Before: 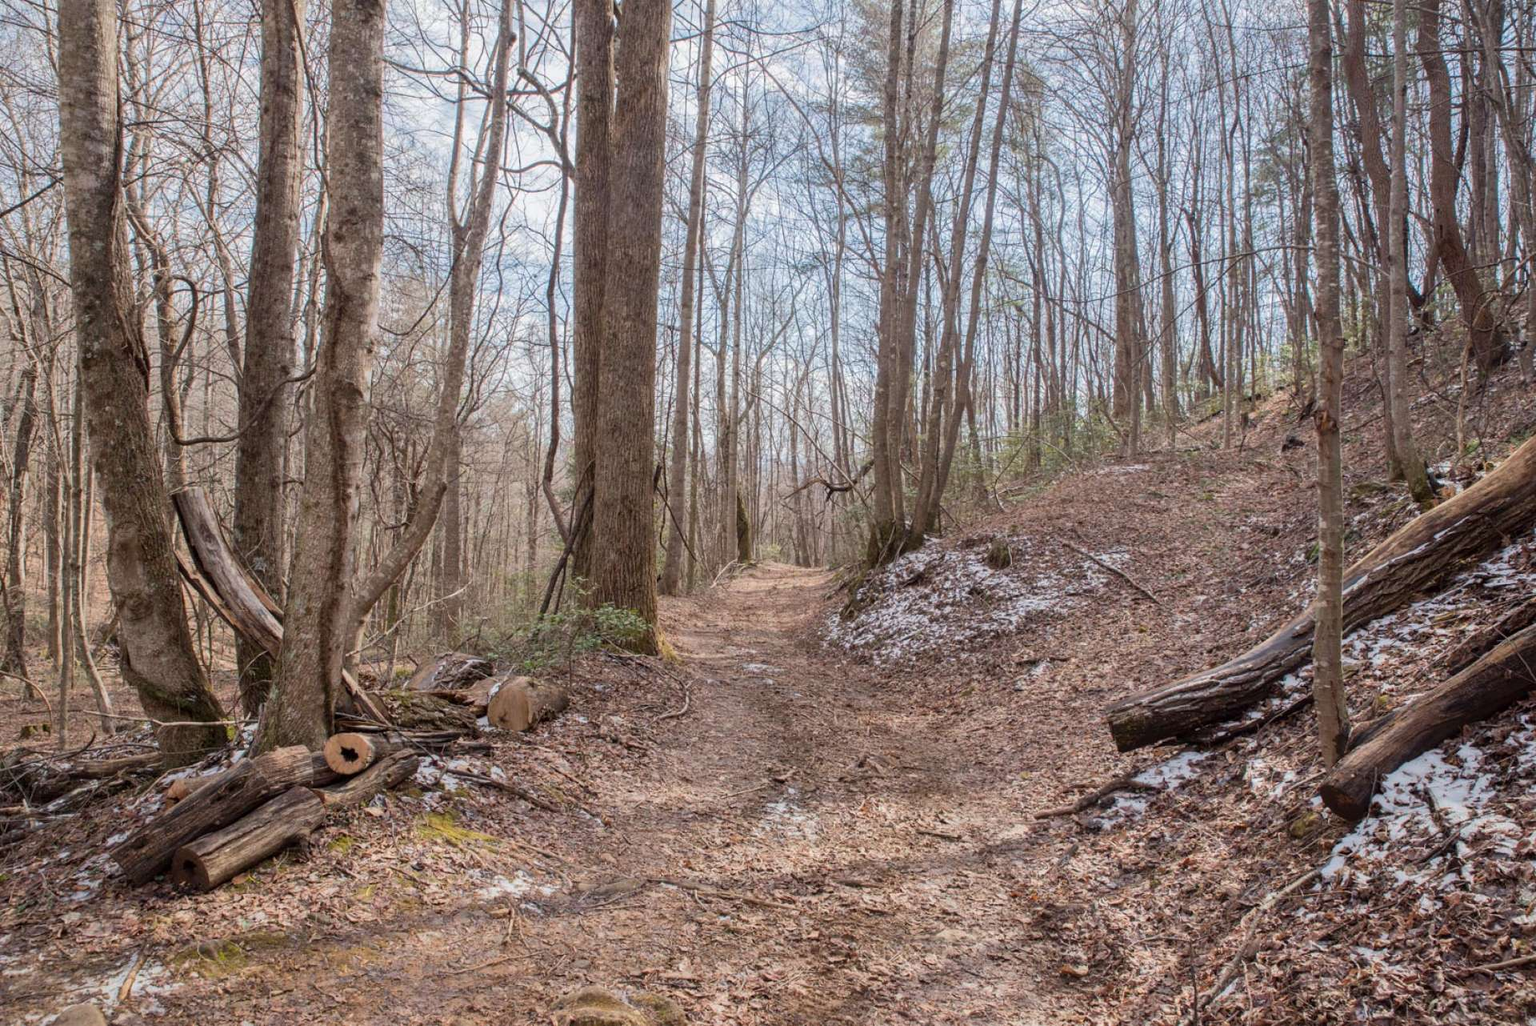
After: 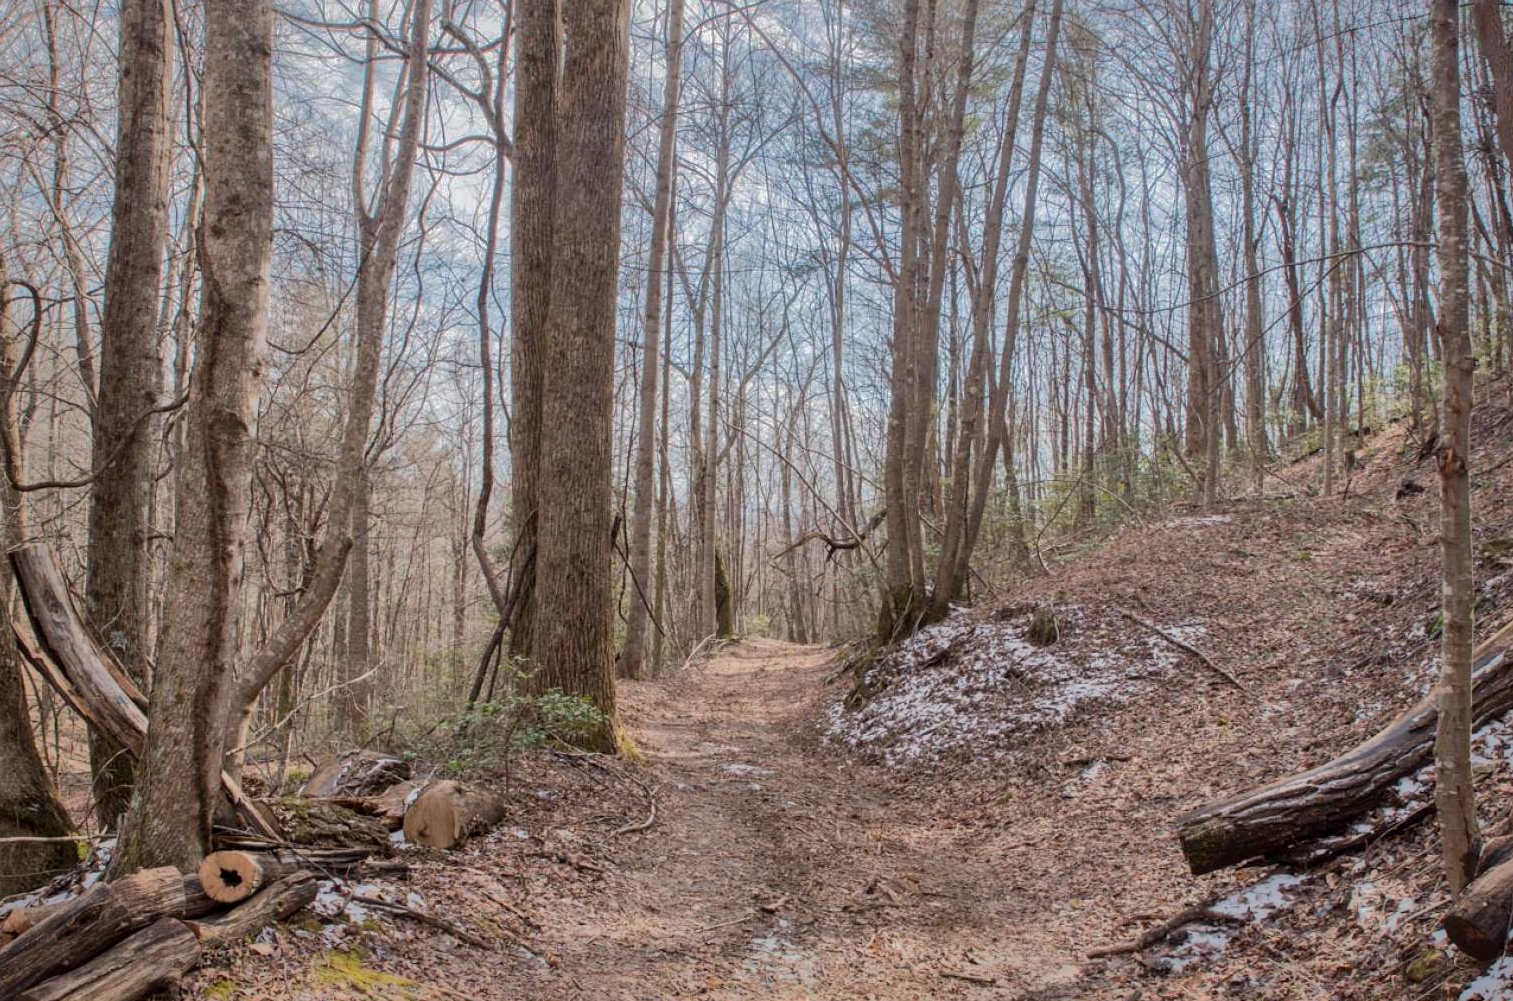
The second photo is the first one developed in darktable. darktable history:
local contrast: mode bilateral grid, contrast 100, coarseness 100, detail 108%, midtone range 0.2
shadows and highlights: shadows -19.91, highlights -73.15
crop and rotate: left 10.77%, top 5.1%, right 10.41%, bottom 16.76%
